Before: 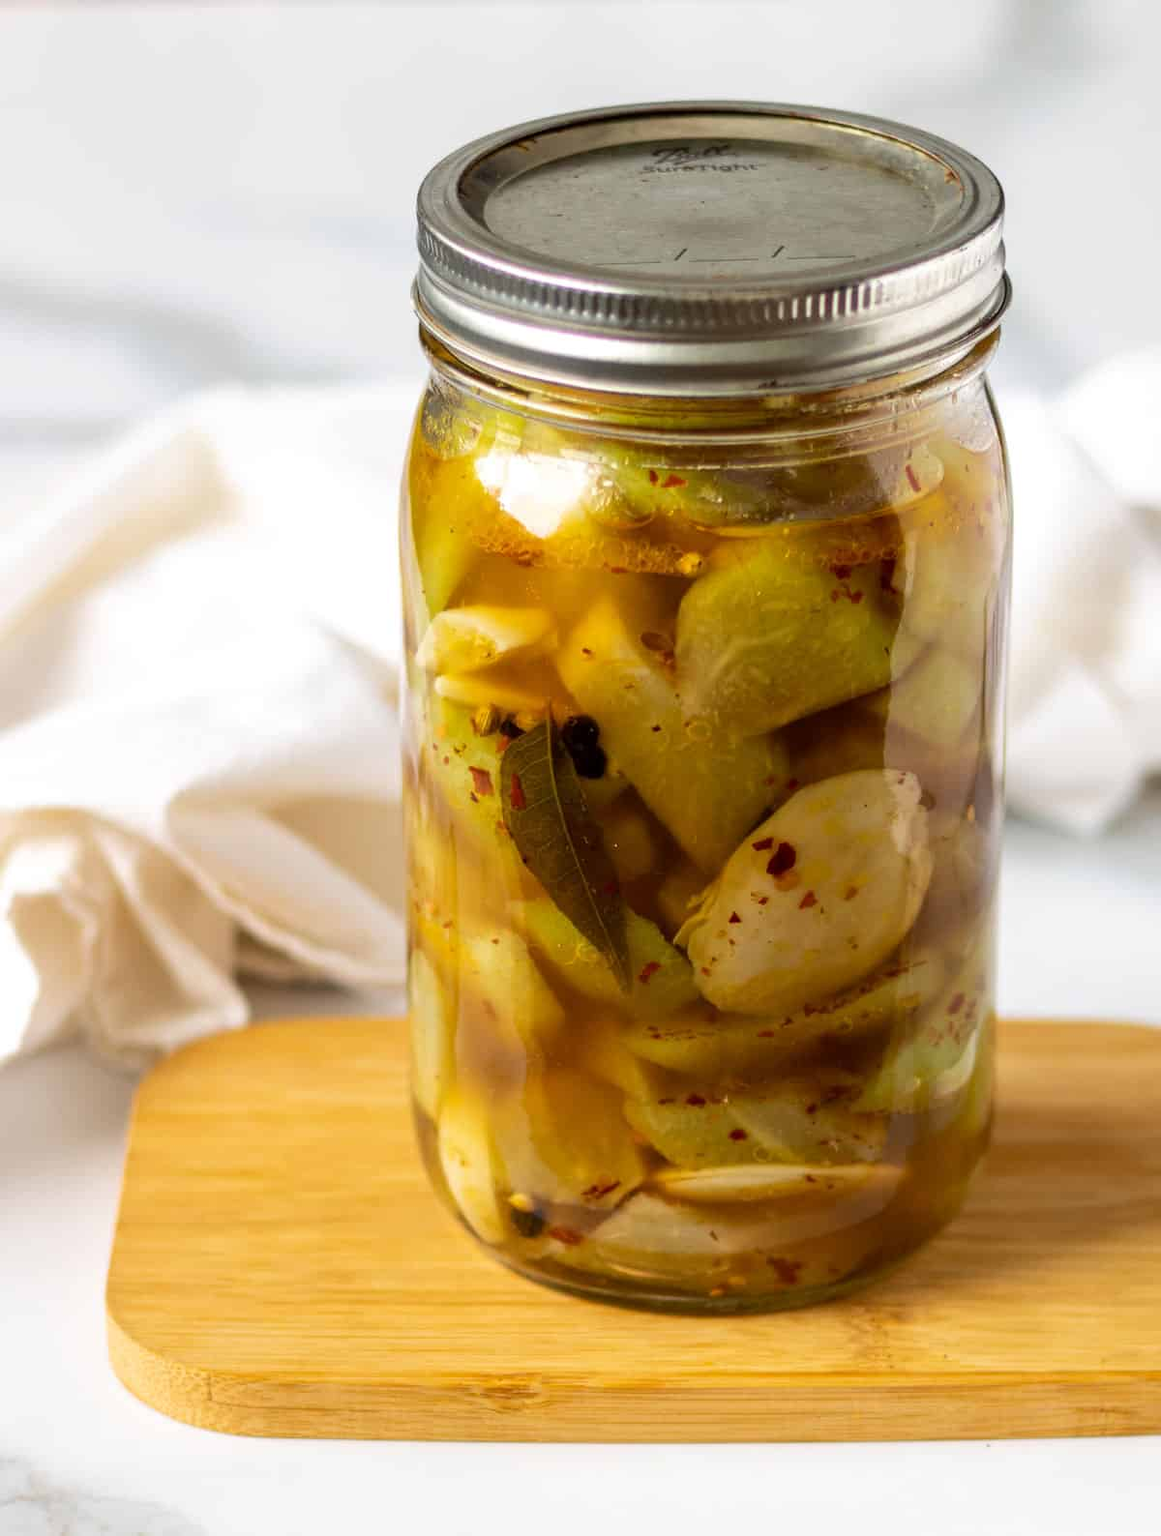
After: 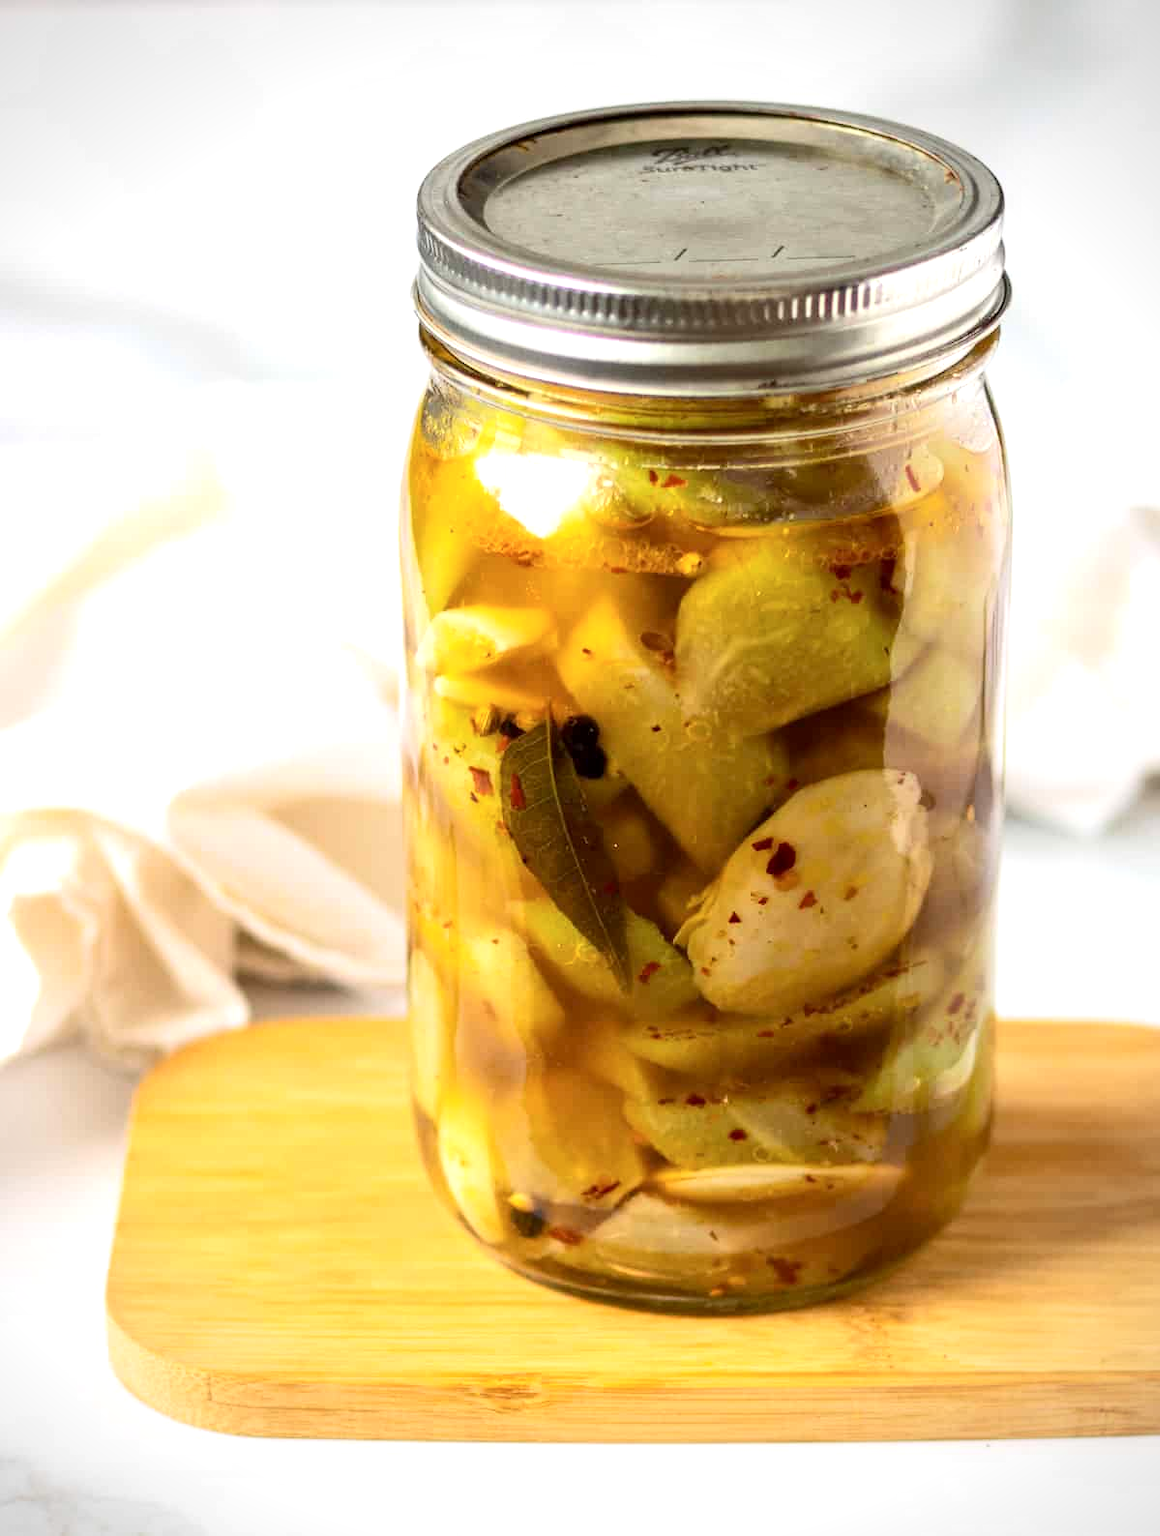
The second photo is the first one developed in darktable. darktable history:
vignetting: fall-off radius 63.53%
exposure: black level correction 0.001, exposure 0.499 EV, compensate highlight preservation false
contrast brightness saturation: contrast 0.145, brightness 0.046
